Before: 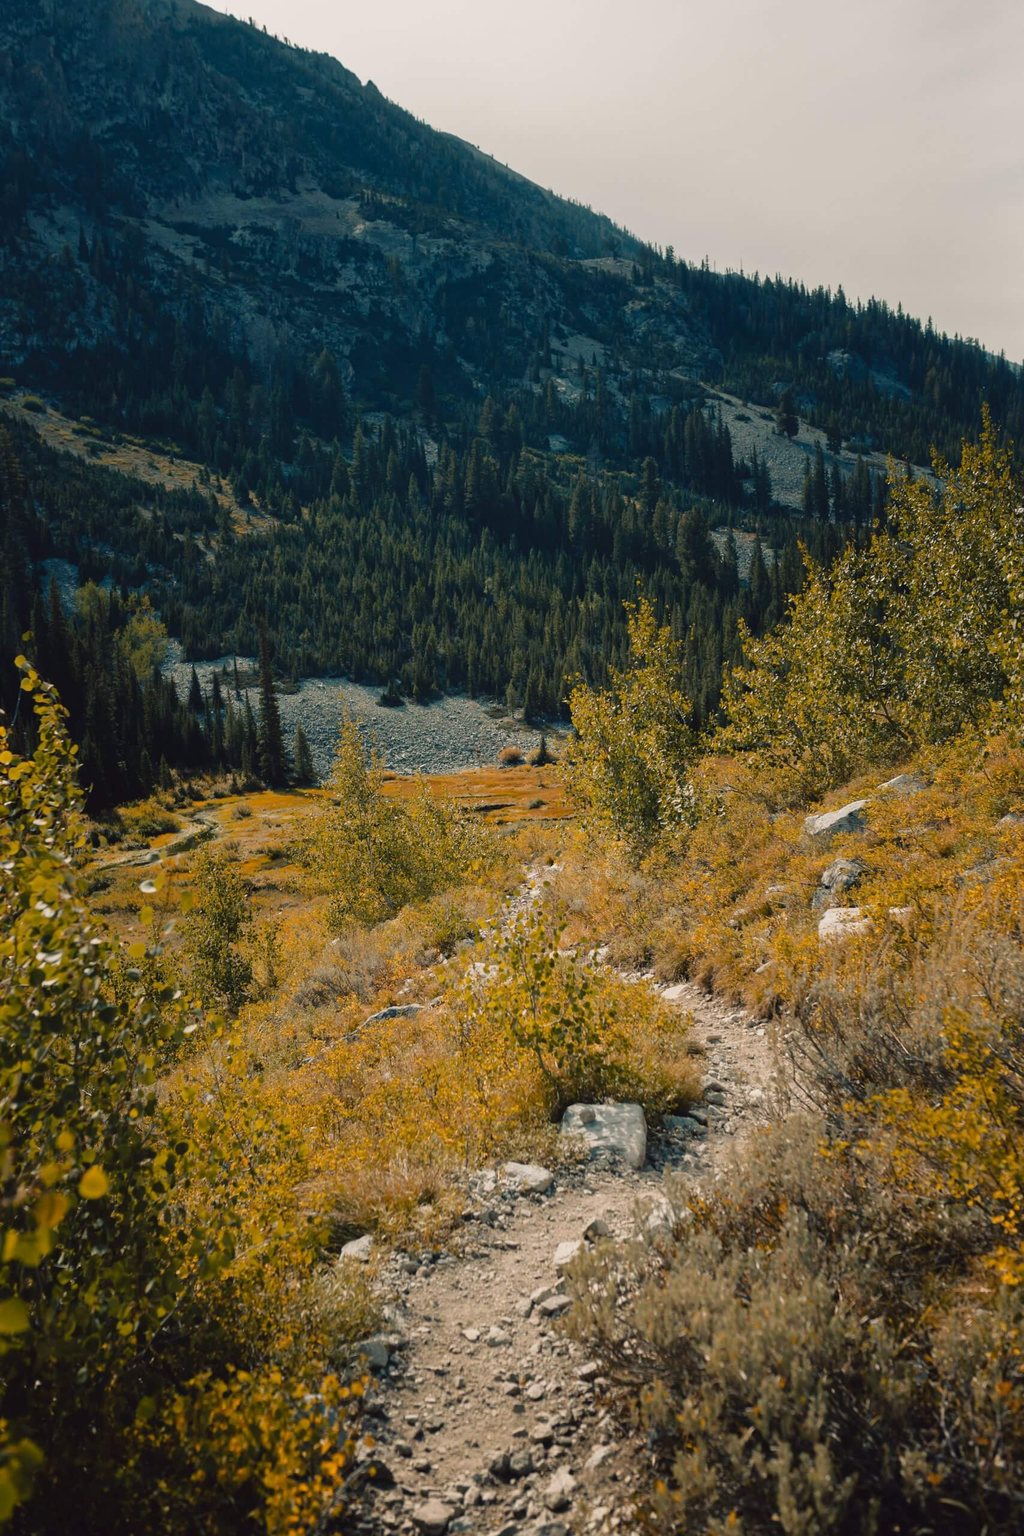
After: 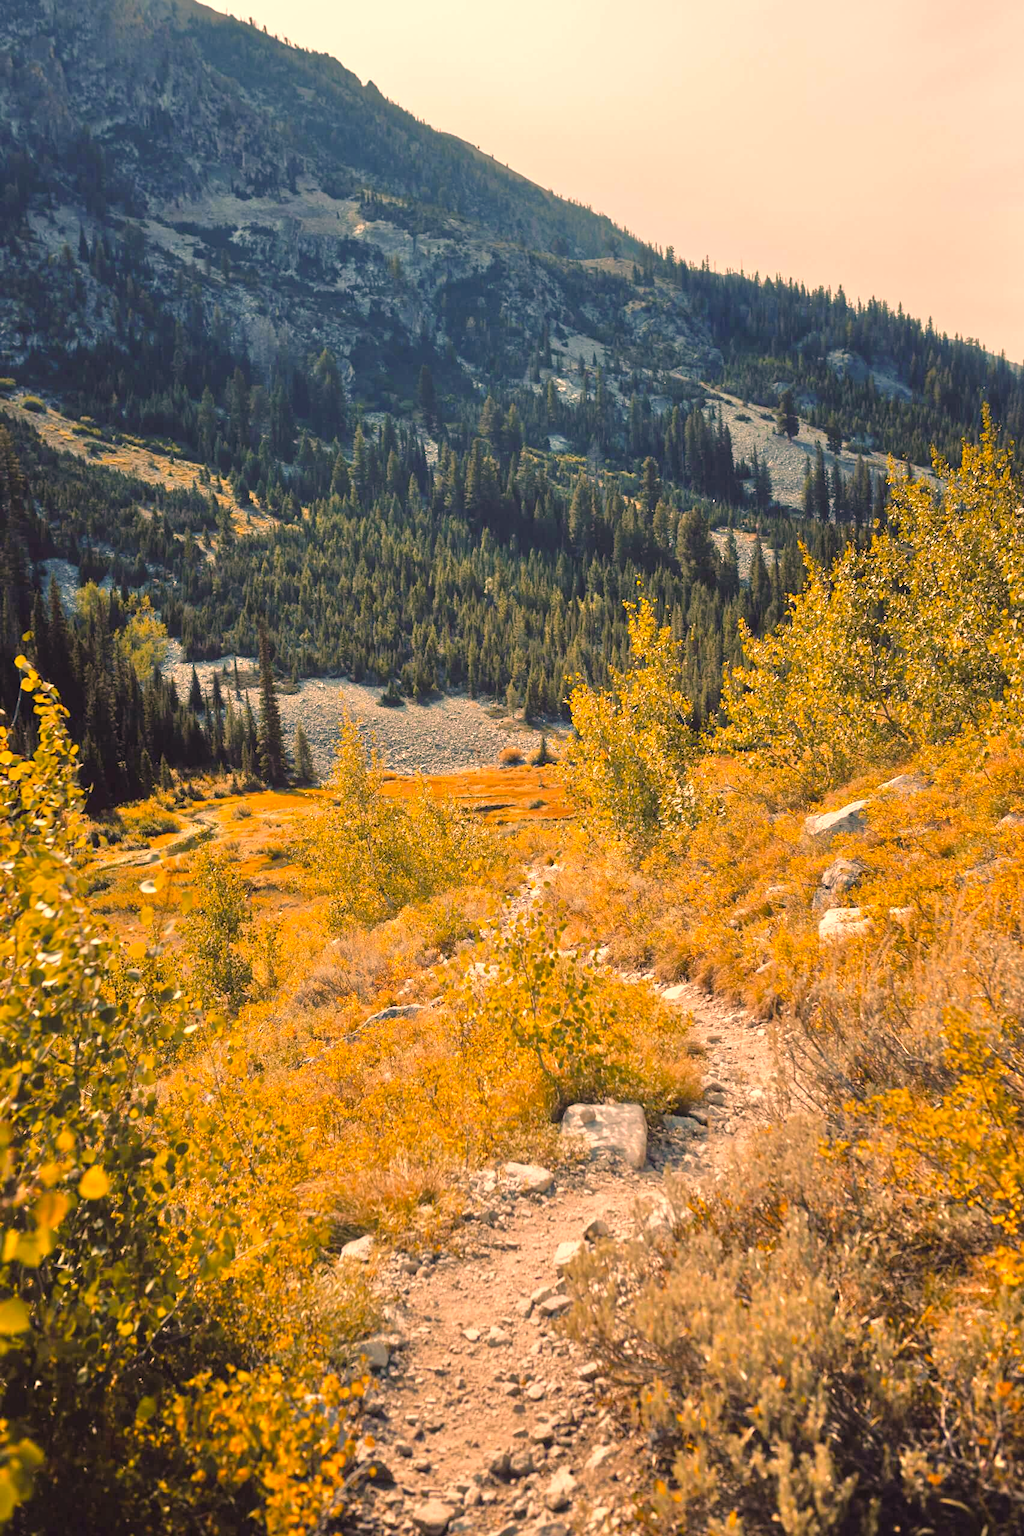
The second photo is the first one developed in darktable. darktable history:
exposure: exposure 0.566 EV, compensate highlight preservation false
color correction: highlights a* 21.88, highlights b* 22.25
tone equalizer: -7 EV 0.15 EV, -6 EV 0.6 EV, -5 EV 1.15 EV, -4 EV 1.33 EV, -3 EV 1.15 EV, -2 EV 0.6 EV, -1 EV 0.15 EV, mask exposure compensation -0.5 EV
